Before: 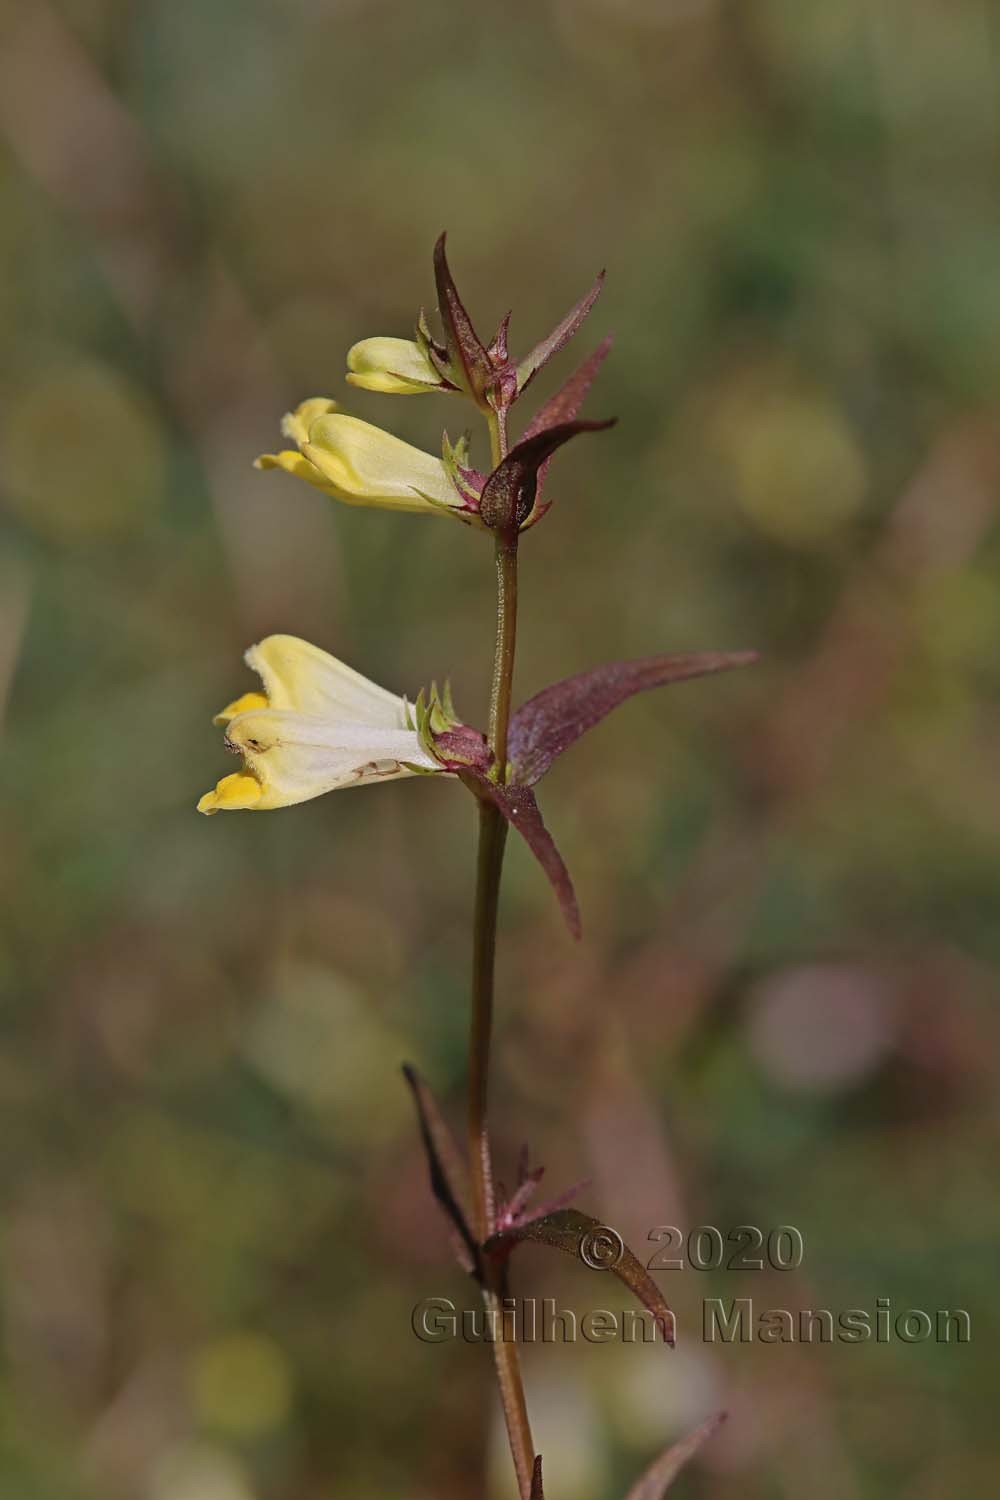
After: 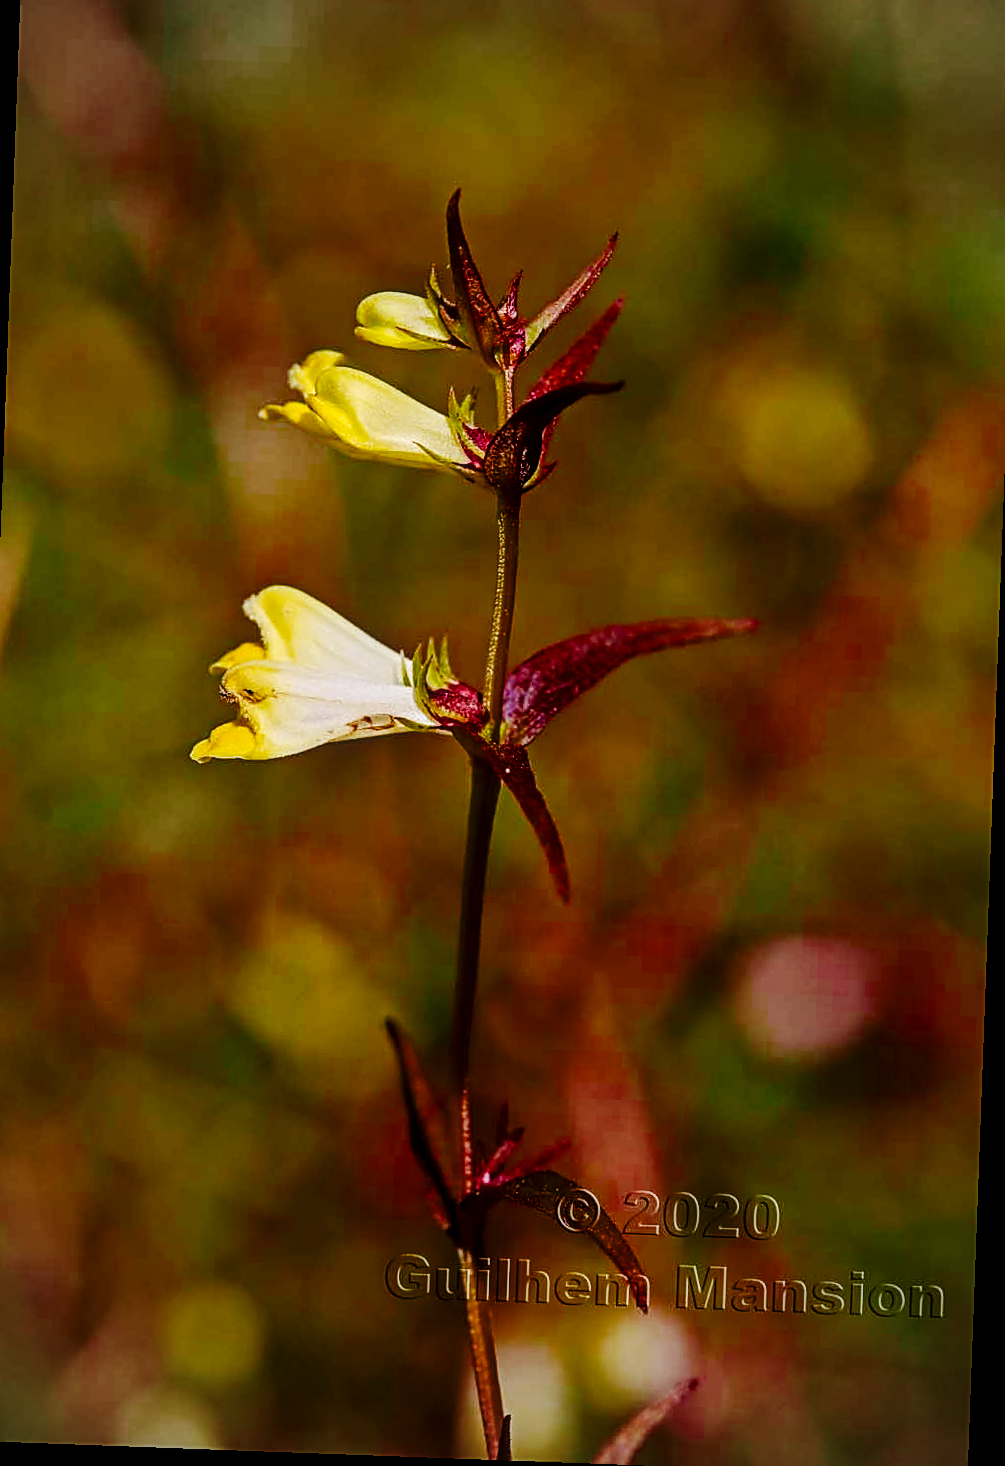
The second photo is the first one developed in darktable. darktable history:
color balance rgb: shadows lift › chroma 4.419%, shadows lift › hue 27.55°, linear chroma grading › global chroma 14.584%, perceptual saturation grading › global saturation 35.132%, perceptual saturation grading › highlights -29.884%, perceptual saturation grading › shadows 35.314%, saturation formula JzAzBz (2021)
crop and rotate: angle -2.11°, left 3.098%, top 3.86%, right 1.559%, bottom 0.66%
tone equalizer: edges refinement/feathering 500, mask exposure compensation -1.57 EV, preserve details no
sharpen: on, module defaults
base curve: curves: ch0 [(0, 0) (0.036, 0.025) (0.121, 0.166) (0.206, 0.329) (0.605, 0.79) (1, 1)], preserve colors none
local contrast: on, module defaults
vignetting: fall-off radius 61.23%
